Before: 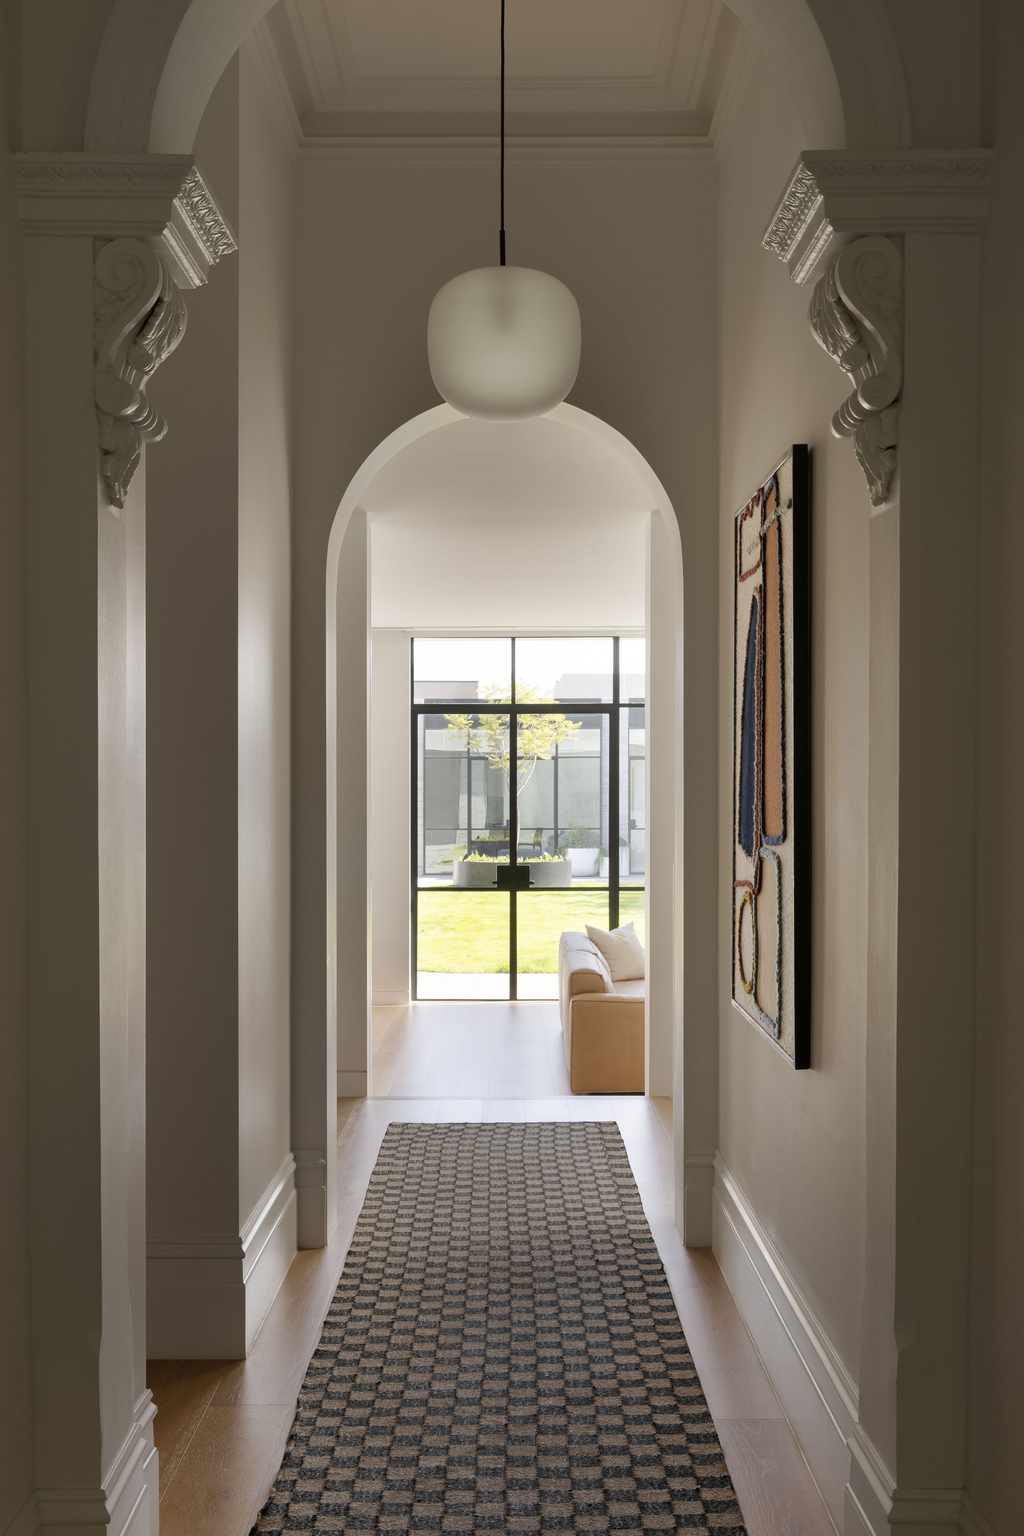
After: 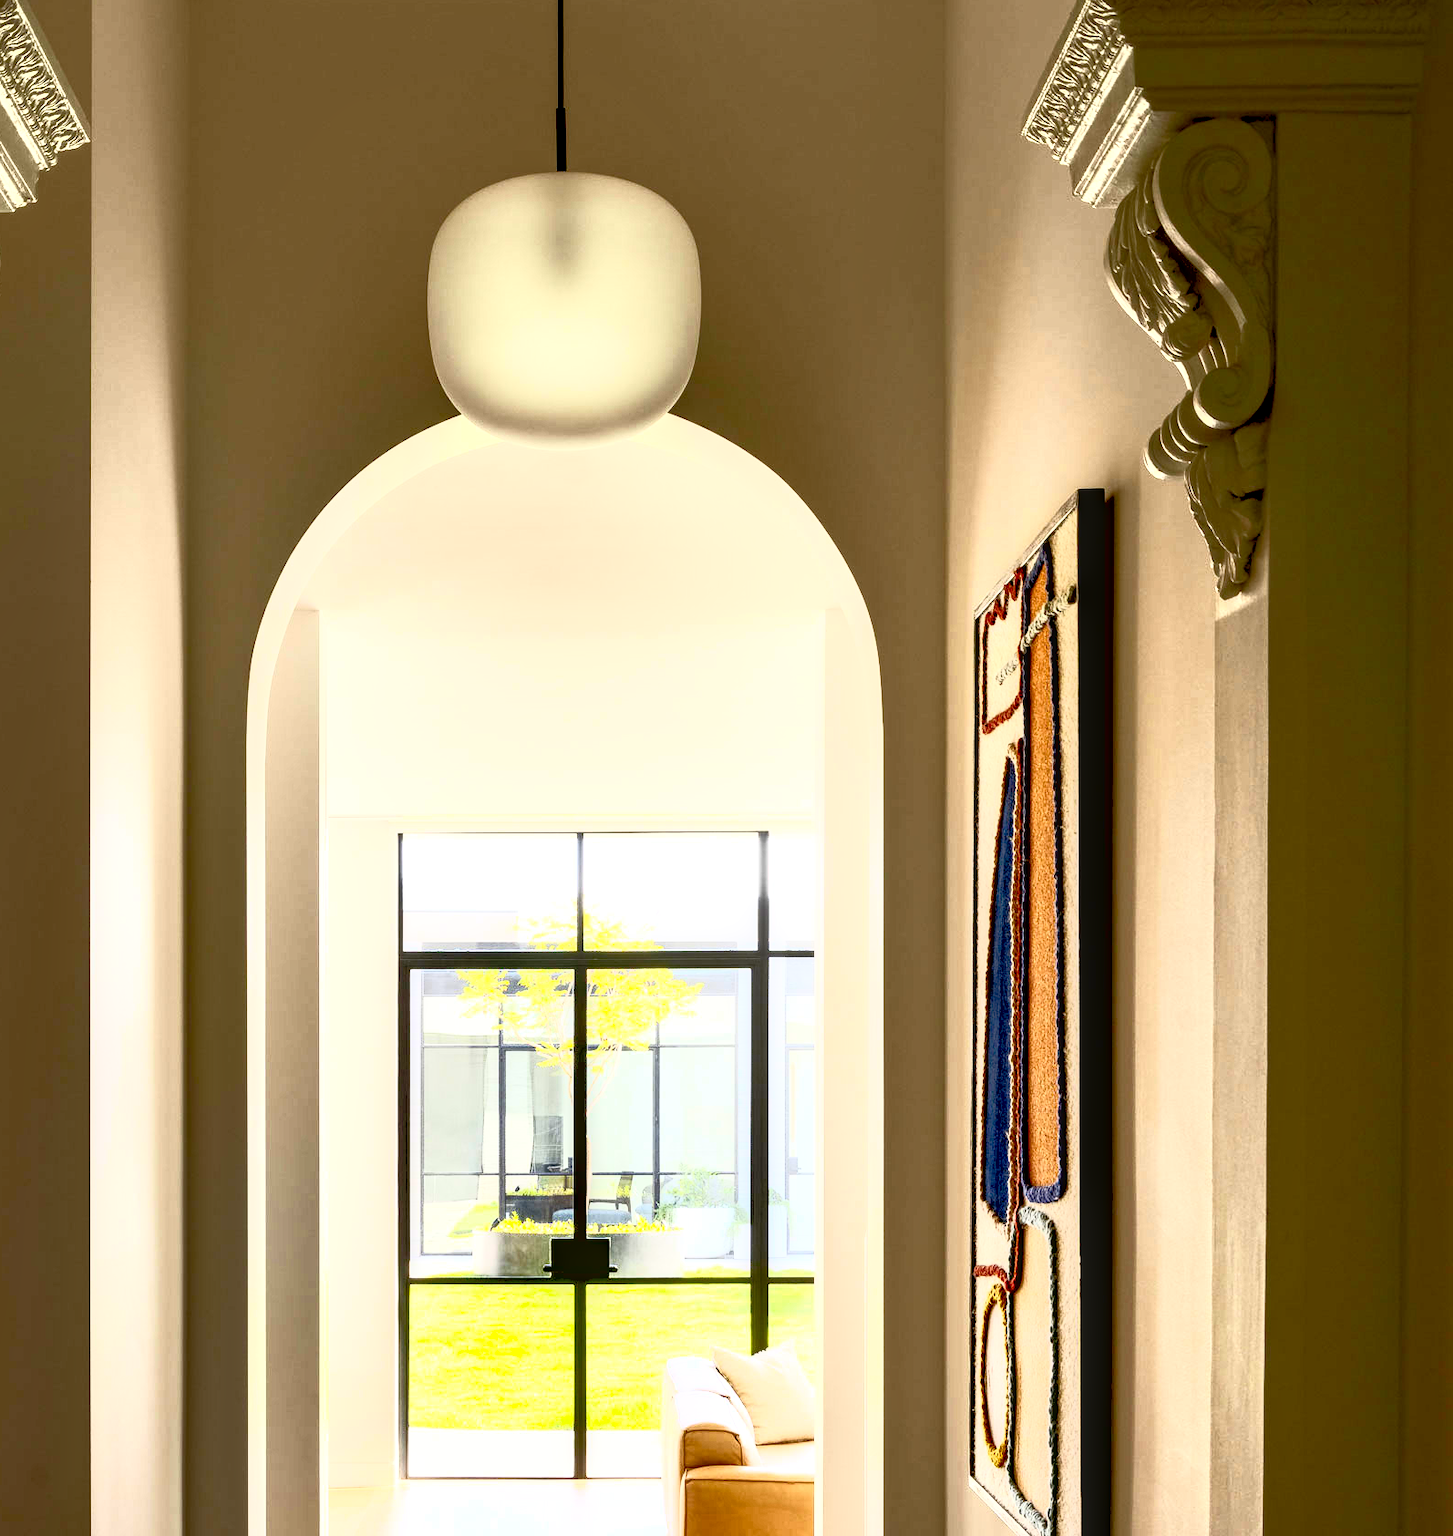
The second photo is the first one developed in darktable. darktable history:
exposure: black level correction 0.029, exposure -0.074 EV, compensate exposure bias true, compensate highlight preservation false
local contrast: detail 138%
contrast brightness saturation: contrast 0.991, brightness 0.994, saturation 0.993
crop: left 18.325%, top 11.065%, right 1.975%, bottom 32.739%
